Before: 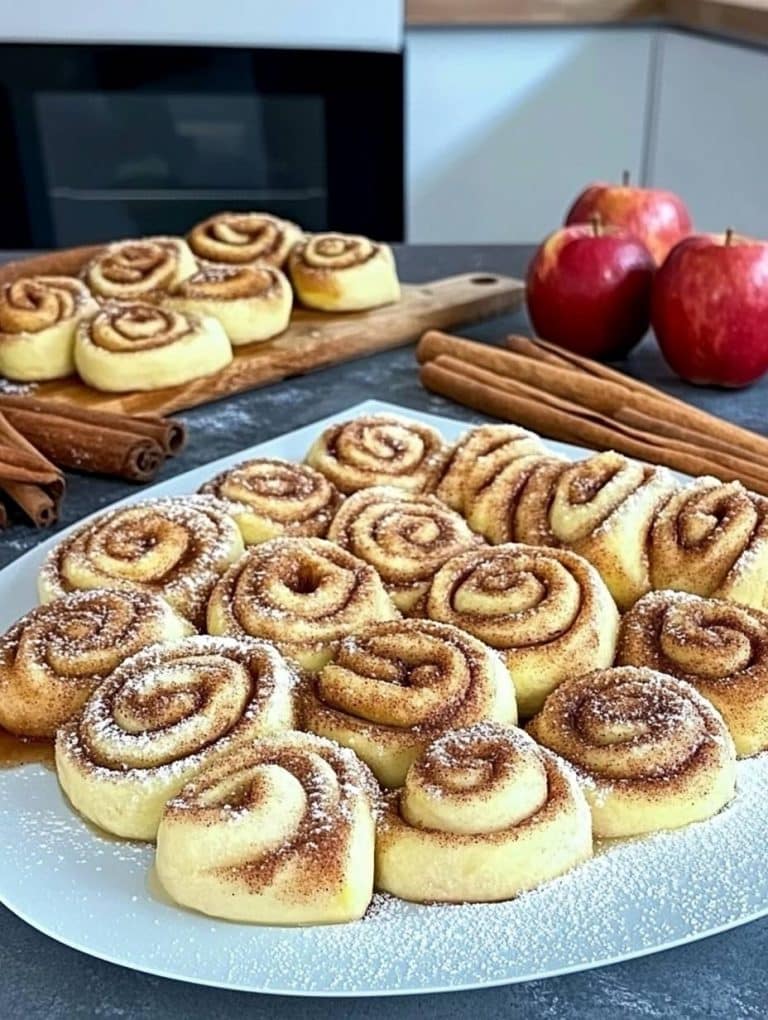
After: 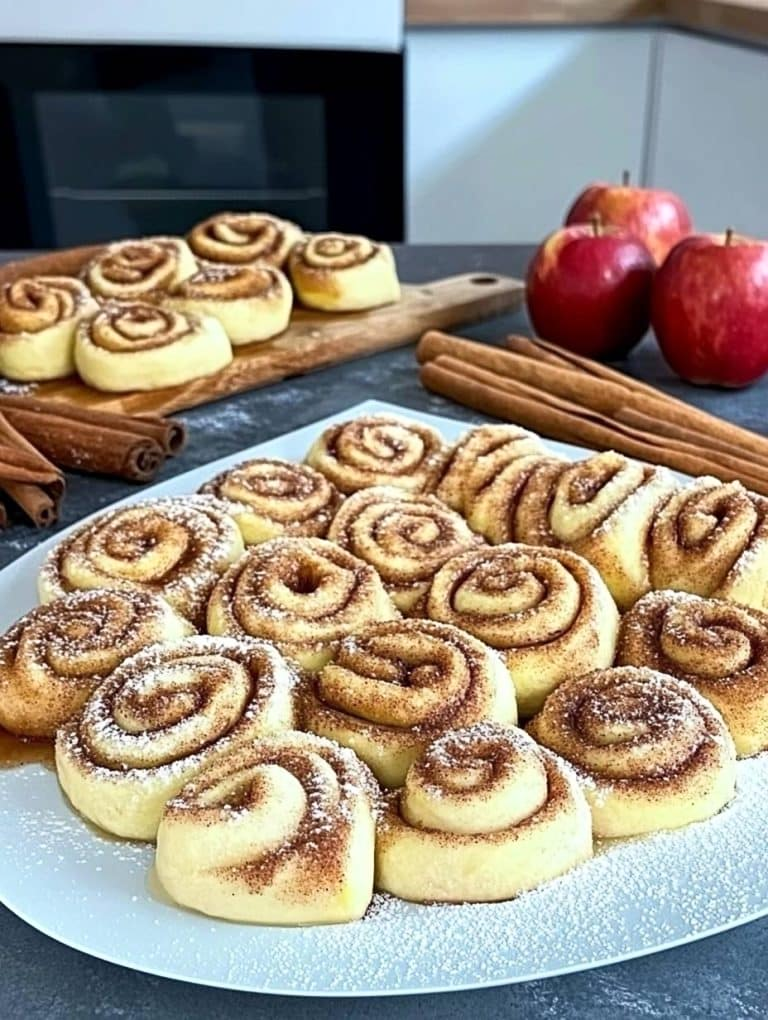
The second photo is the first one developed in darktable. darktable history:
shadows and highlights: shadows 0.189, highlights 38.34
